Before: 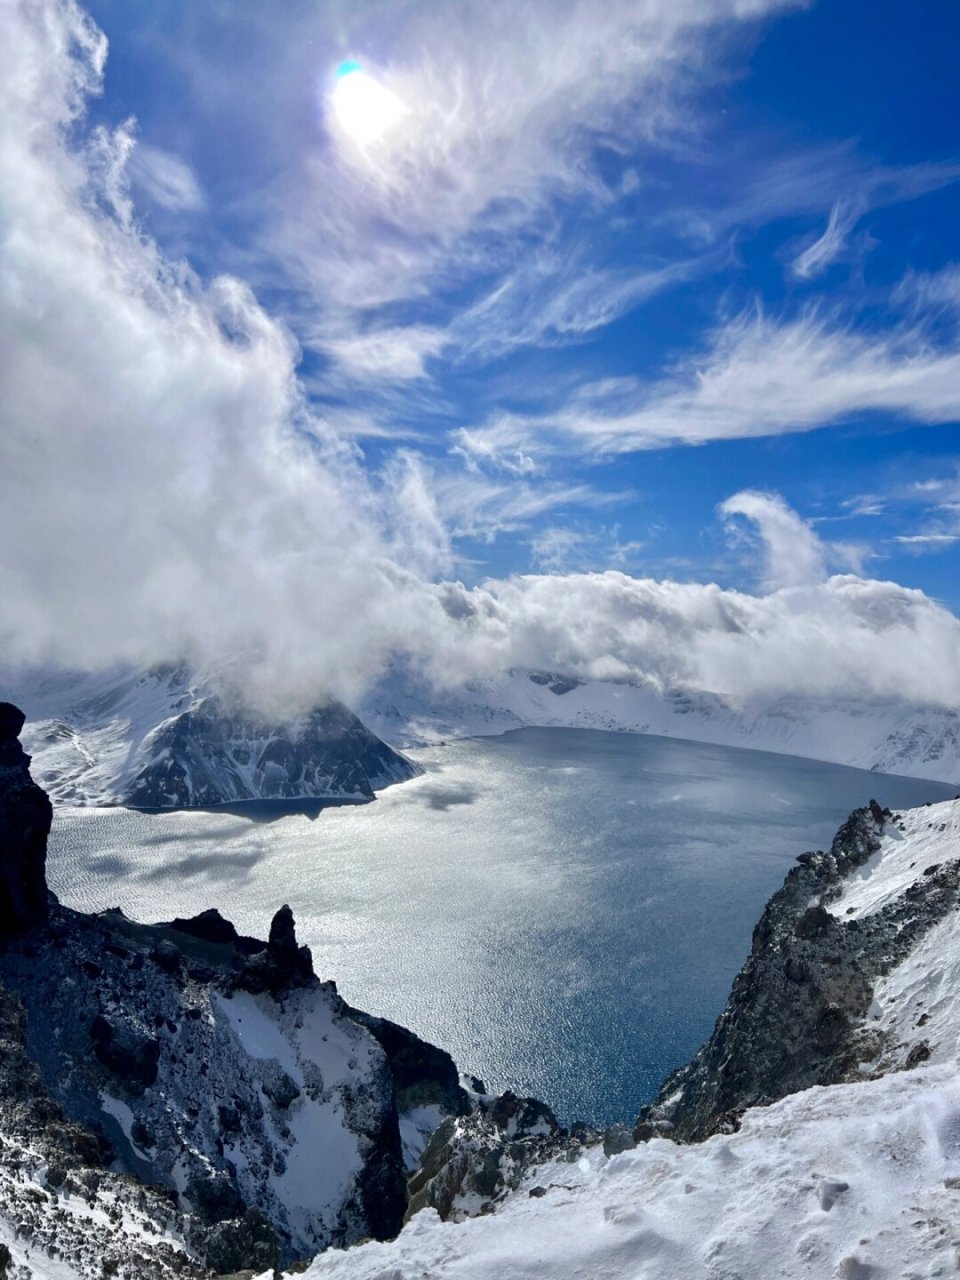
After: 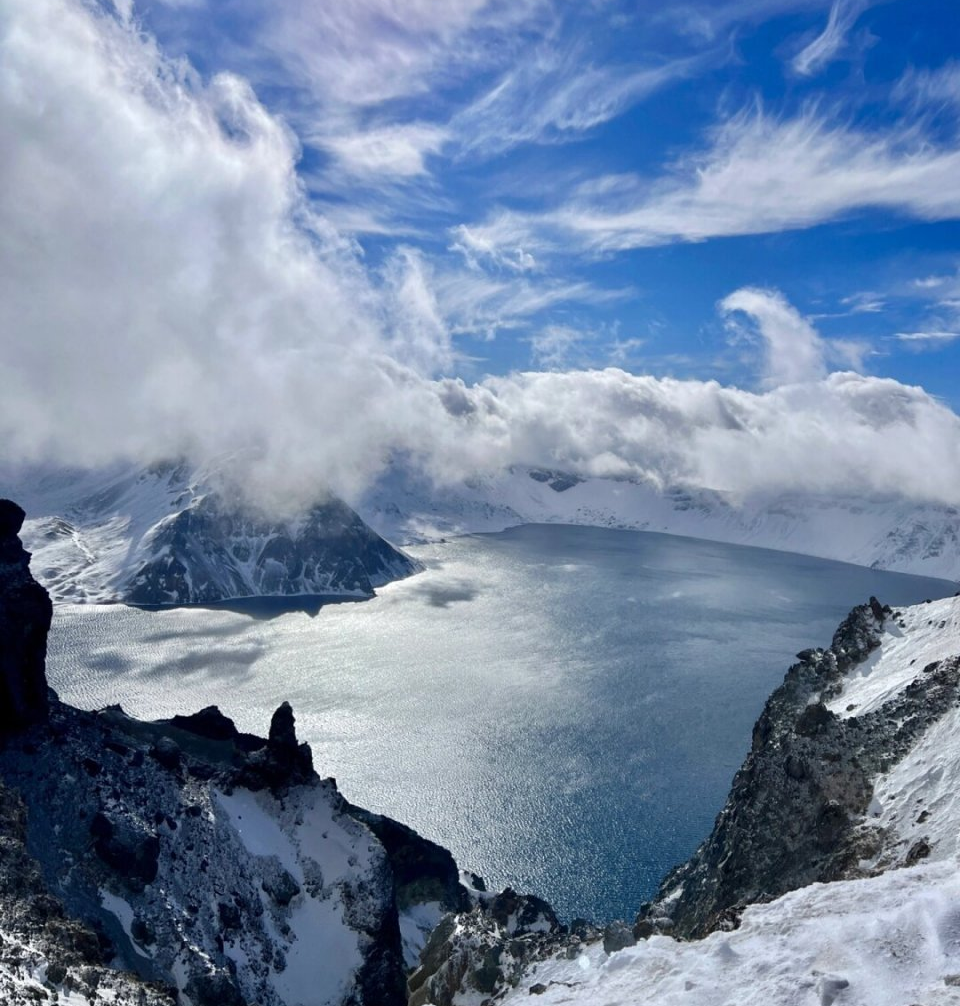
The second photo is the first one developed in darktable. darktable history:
crop and rotate: top 15.898%, bottom 5.499%
